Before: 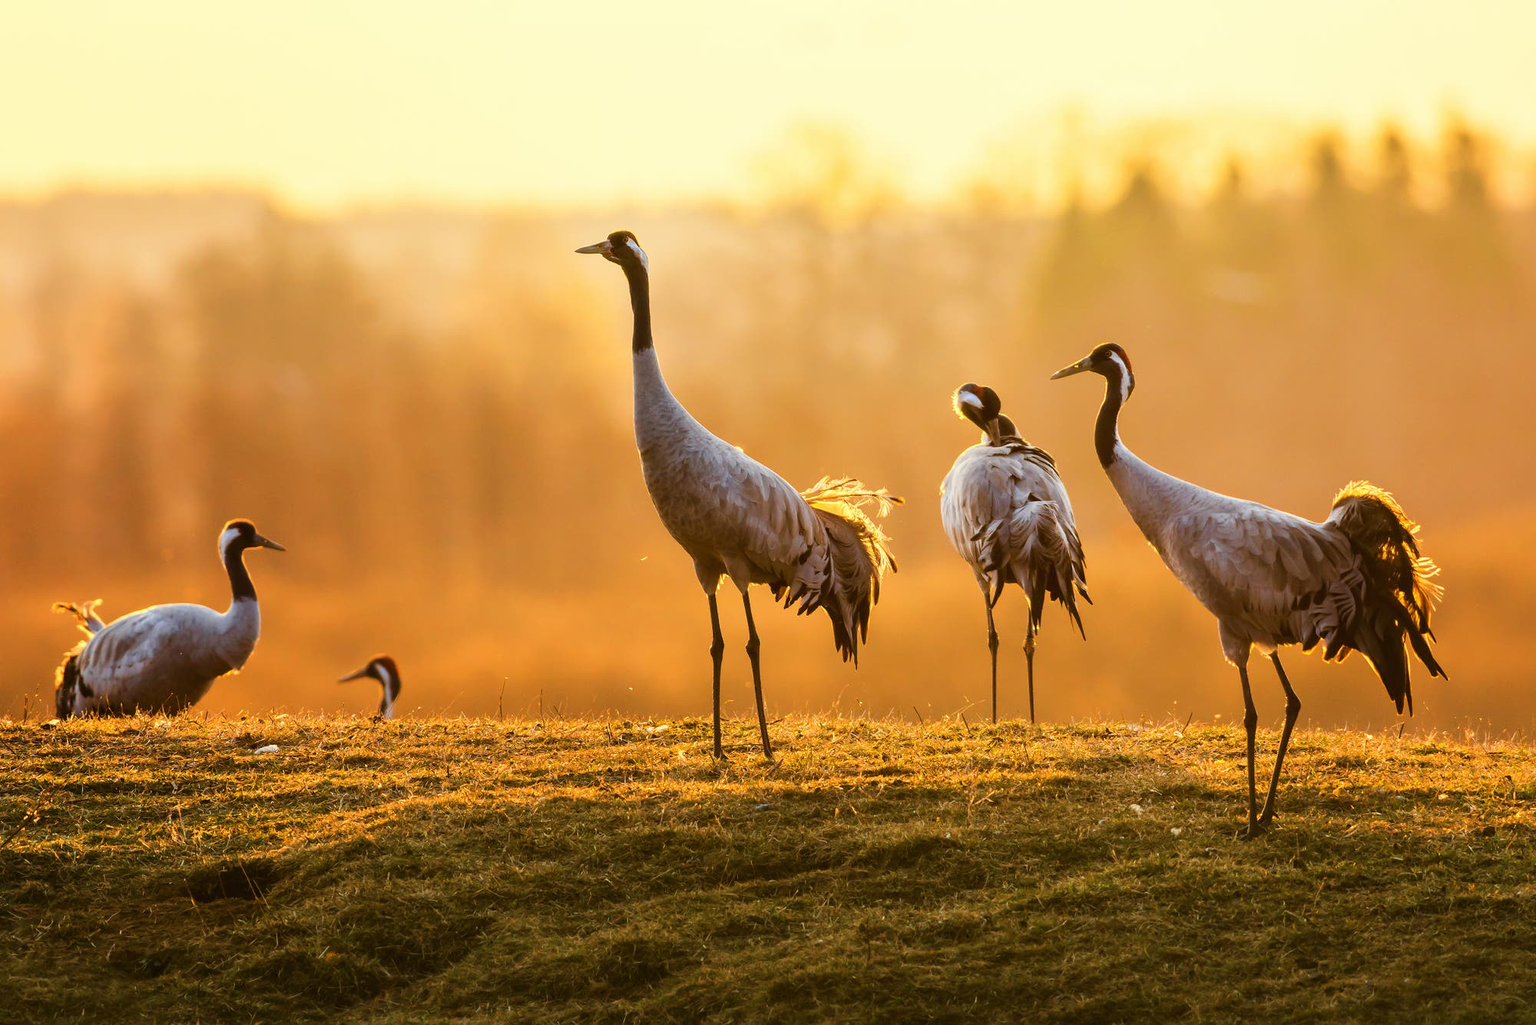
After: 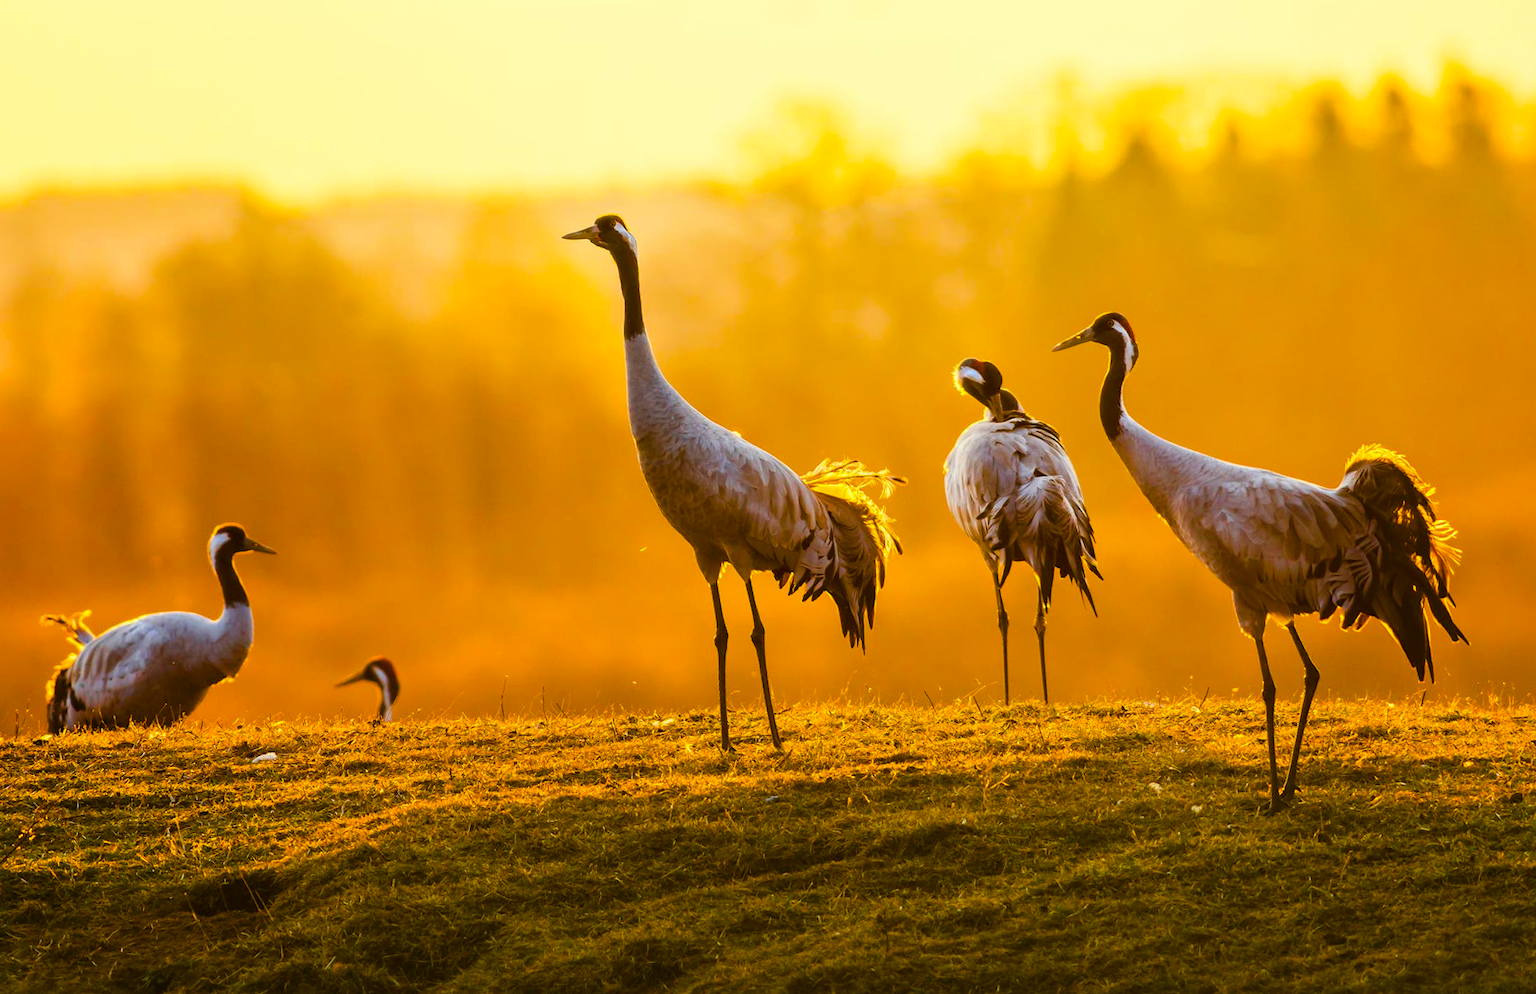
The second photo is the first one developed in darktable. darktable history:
rotate and perspective: rotation -2°, crop left 0.022, crop right 0.978, crop top 0.049, crop bottom 0.951
color balance rgb: linear chroma grading › global chroma 15%, perceptual saturation grading › global saturation 30%
